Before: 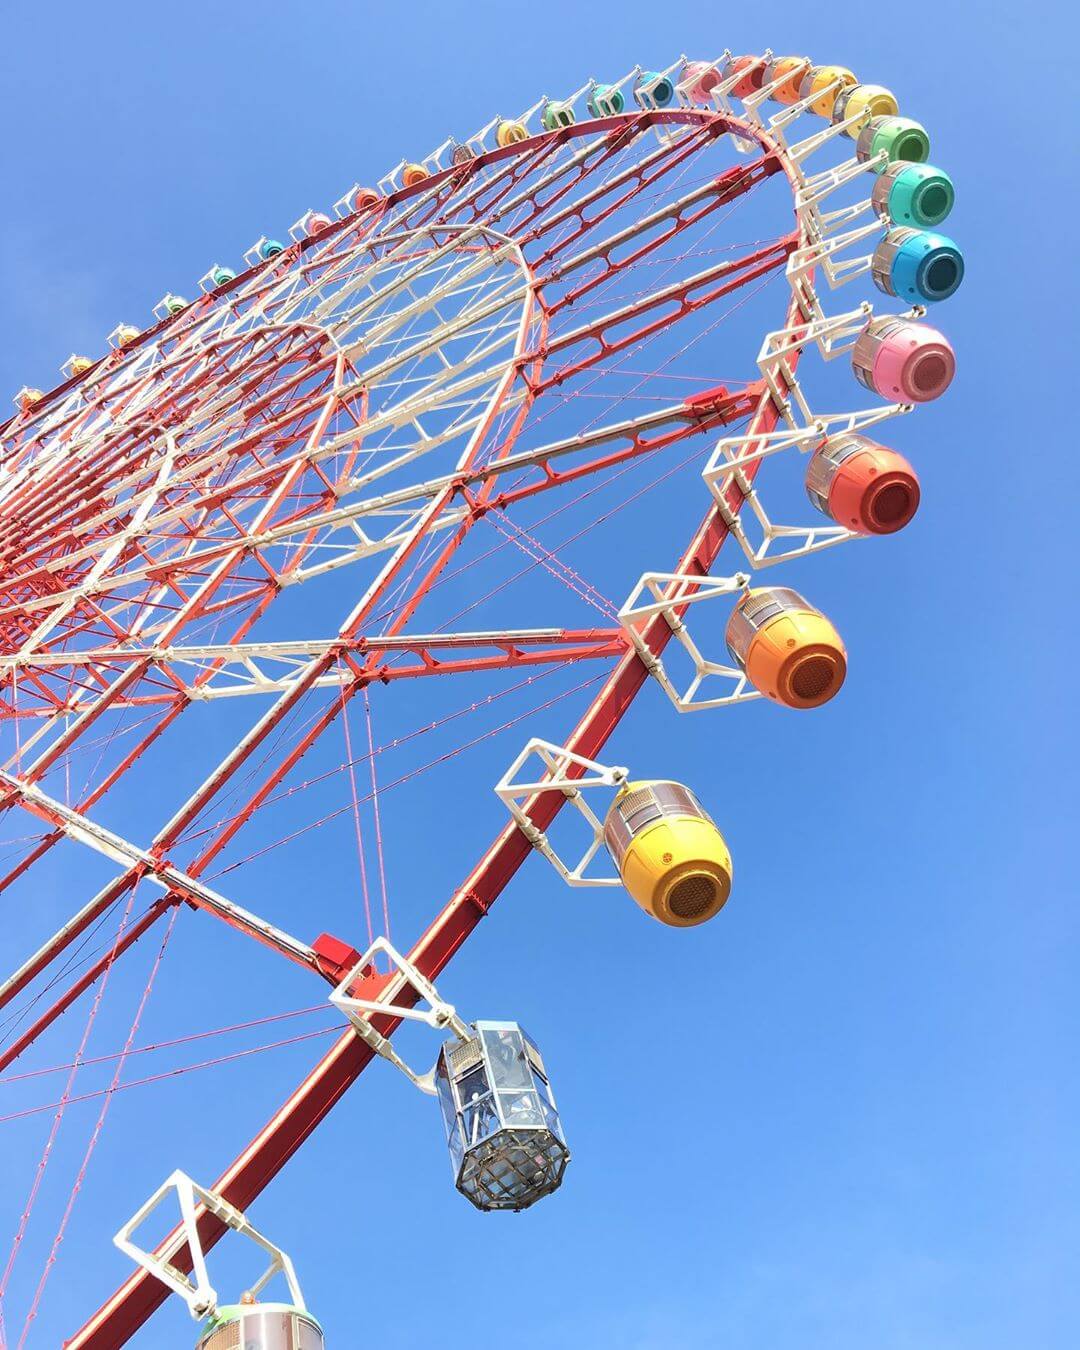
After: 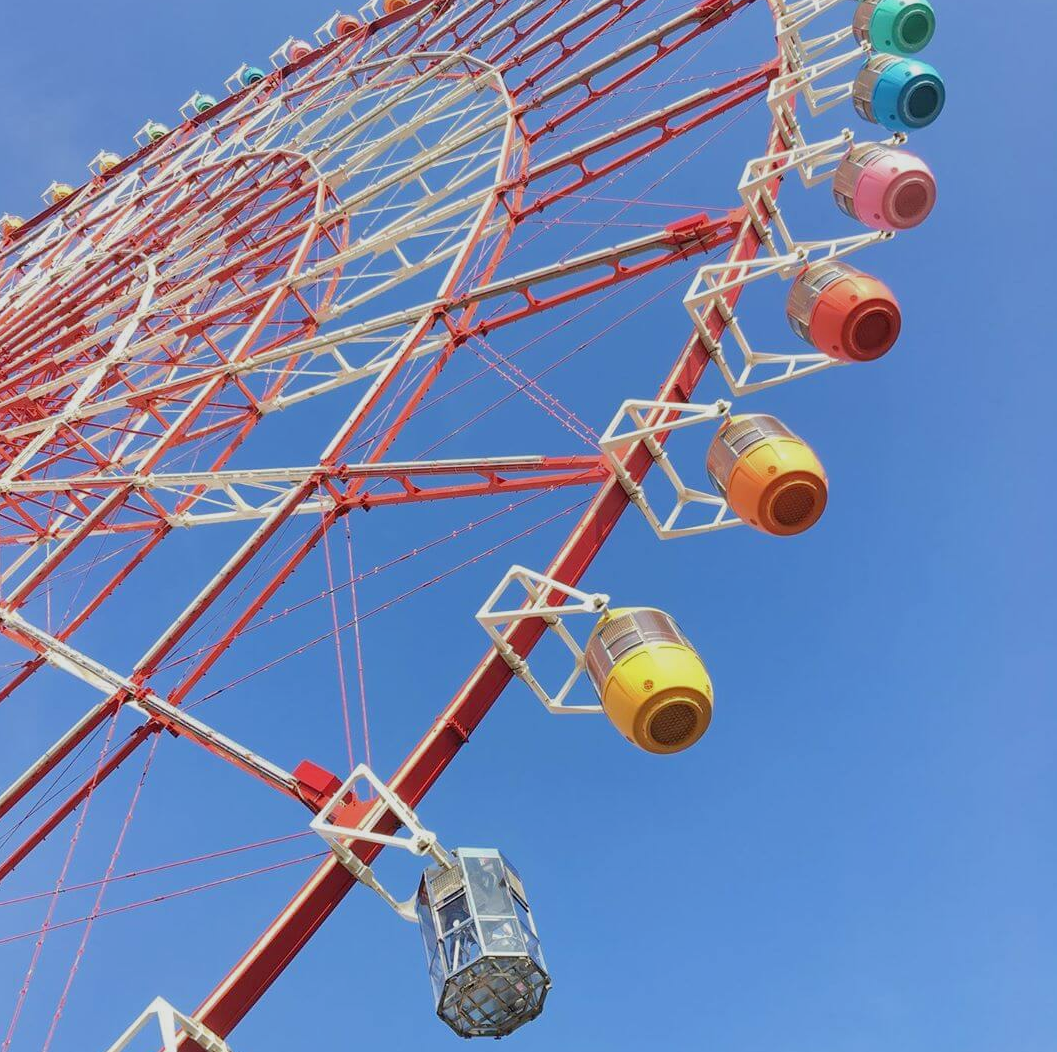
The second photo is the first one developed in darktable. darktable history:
crop and rotate: left 1.814%, top 12.818%, right 0.25%, bottom 9.225%
tone equalizer: -8 EV 0.25 EV, -7 EV 0.417 EV, -6 EV 0.417 EV, -5 EV 0.25 EV, -3 EV -0.25 EV, -2 EV -0.417 EV, -1 EV -0.417 EV, +0 EV -0.25 EV, edges refinement/feathering 500, mask exposure compensation -1.57 EV, preserve details guided filter
